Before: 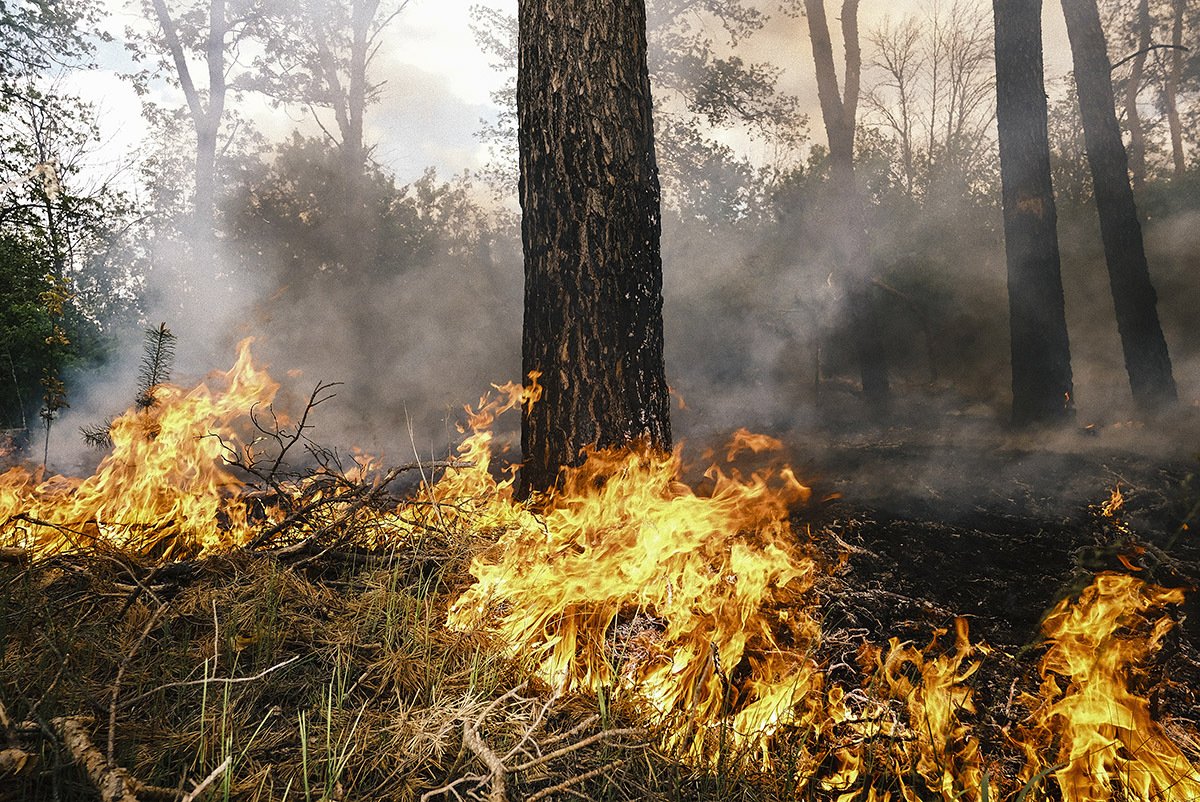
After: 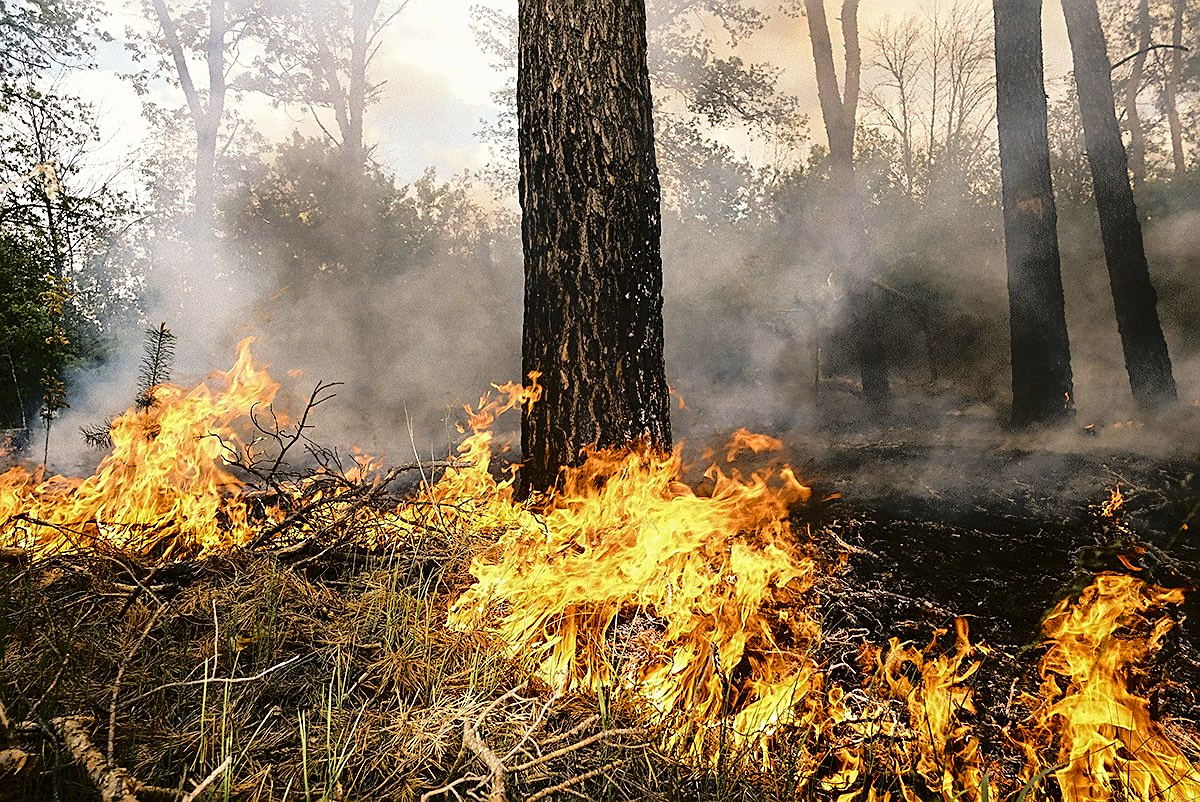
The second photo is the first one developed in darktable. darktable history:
sharpen: on, module defaults
tone curve: curves: ch0 [(0, 0) (0.058, 0.039) (0.168, 0.123) (0.282, 0.327) (0.45, 0.534) (0.676, 0.751) (0.89, 0.919) (1, 1)]; ch1 [(0, 0) (0.094, 0.081) (0.285, 0.299) (0.385, 0.403) (0.447, 0.455) (0.495, 0.496) (0.544, 0.552) (0.589, 0.612) (0.722, 0.728) (1, 1)]; ch2 [(0, 0) (0.257, 0.217) (0.43, 0.421) (0.498, 0.507) (0.531, 0.544) (0.56, 0.579) (0.625, 0.66) (1, 1)], color space Lab, independent channels, preserve colors none
